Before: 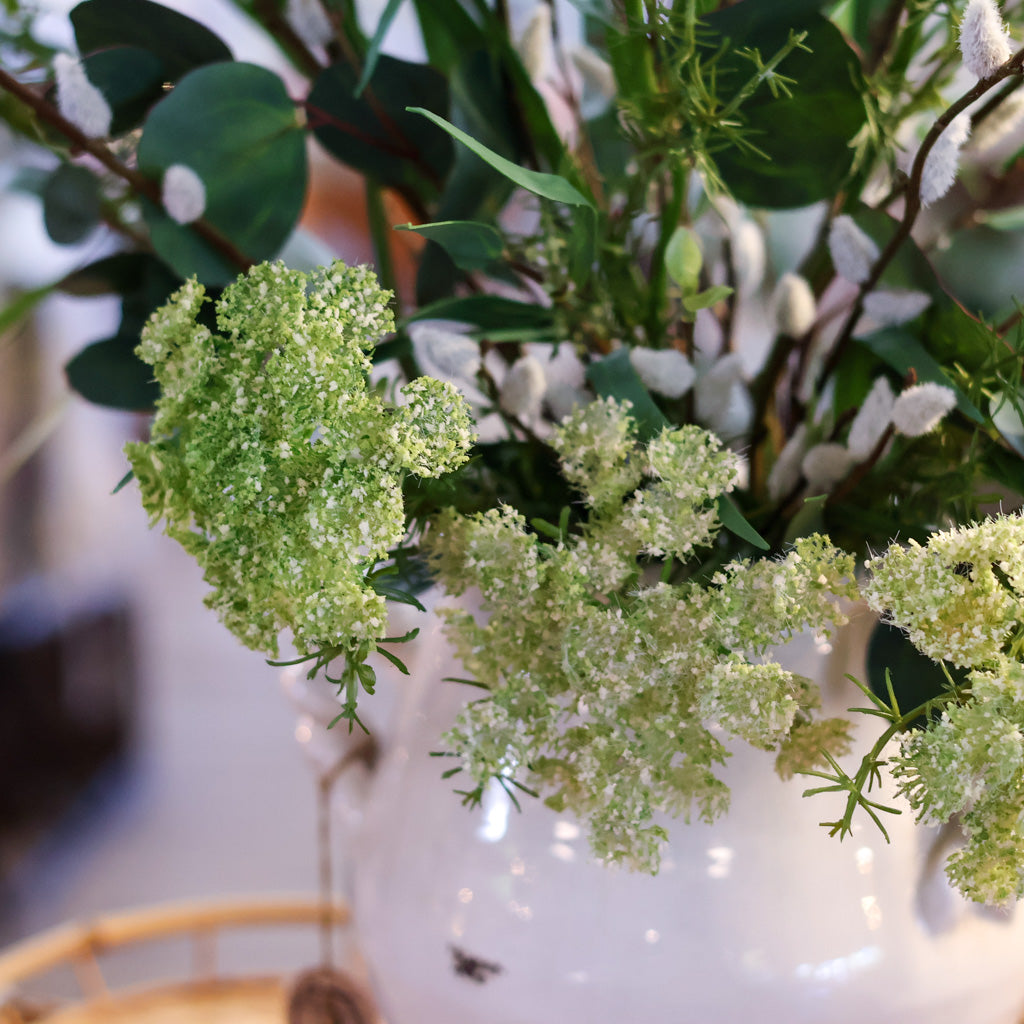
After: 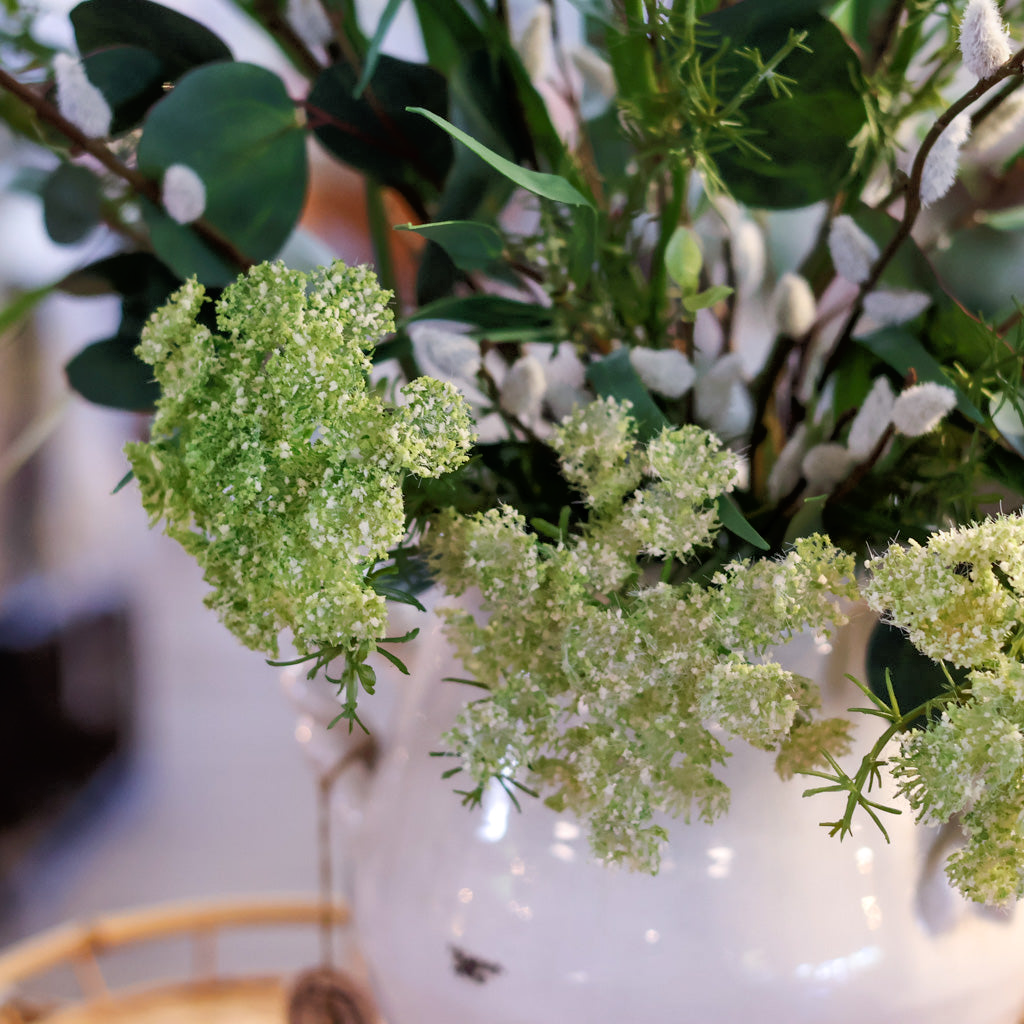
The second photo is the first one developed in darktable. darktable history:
tone equalizer: -8 EV -1.83 EV, -7 EV -1.17 EV, -6 EV -1.62 EV
